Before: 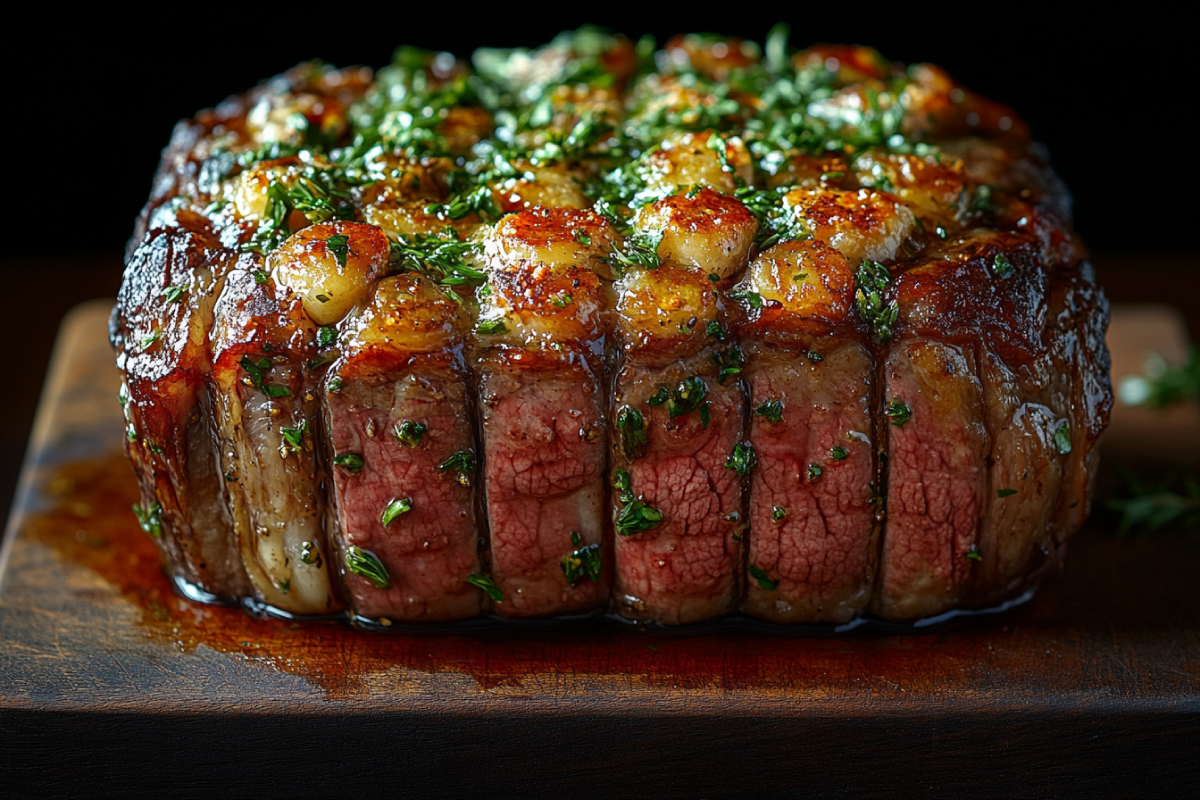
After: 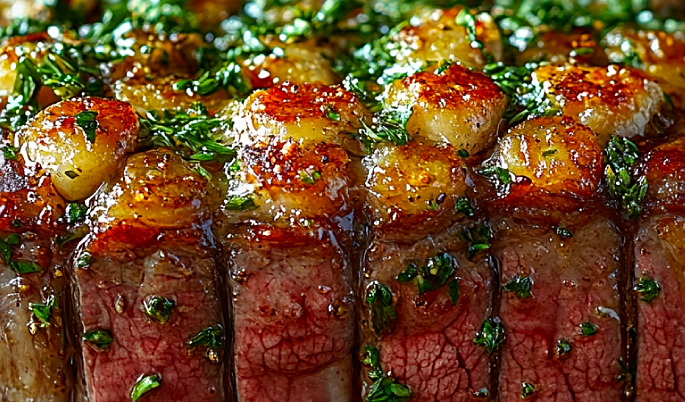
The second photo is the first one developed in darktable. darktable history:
crop: left 20.945%, top 15.53%, right 21.922%, bottom 34.126%
sharpen: on, module defaults
contrast brightness saturation: contrast 0.042, saturation 0.156
vignetting: fall-off start 100.64%, brightness -0.303, saturation -0.067
